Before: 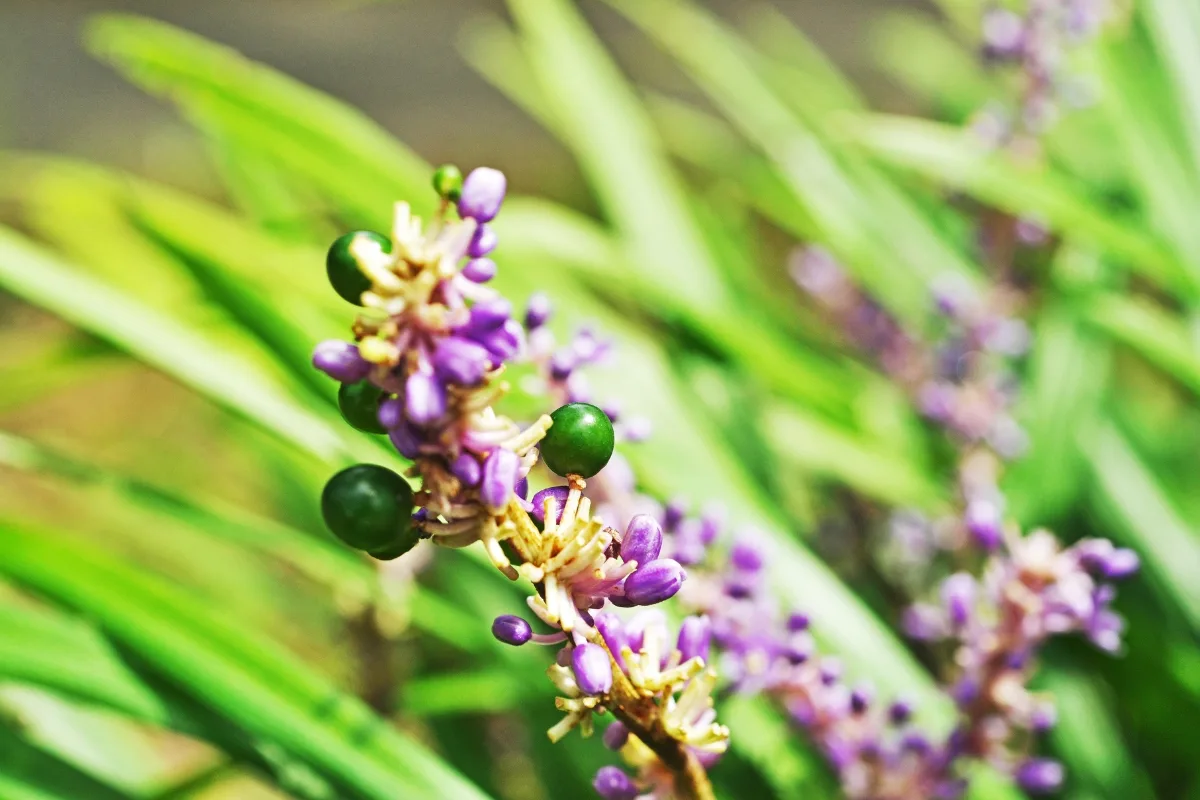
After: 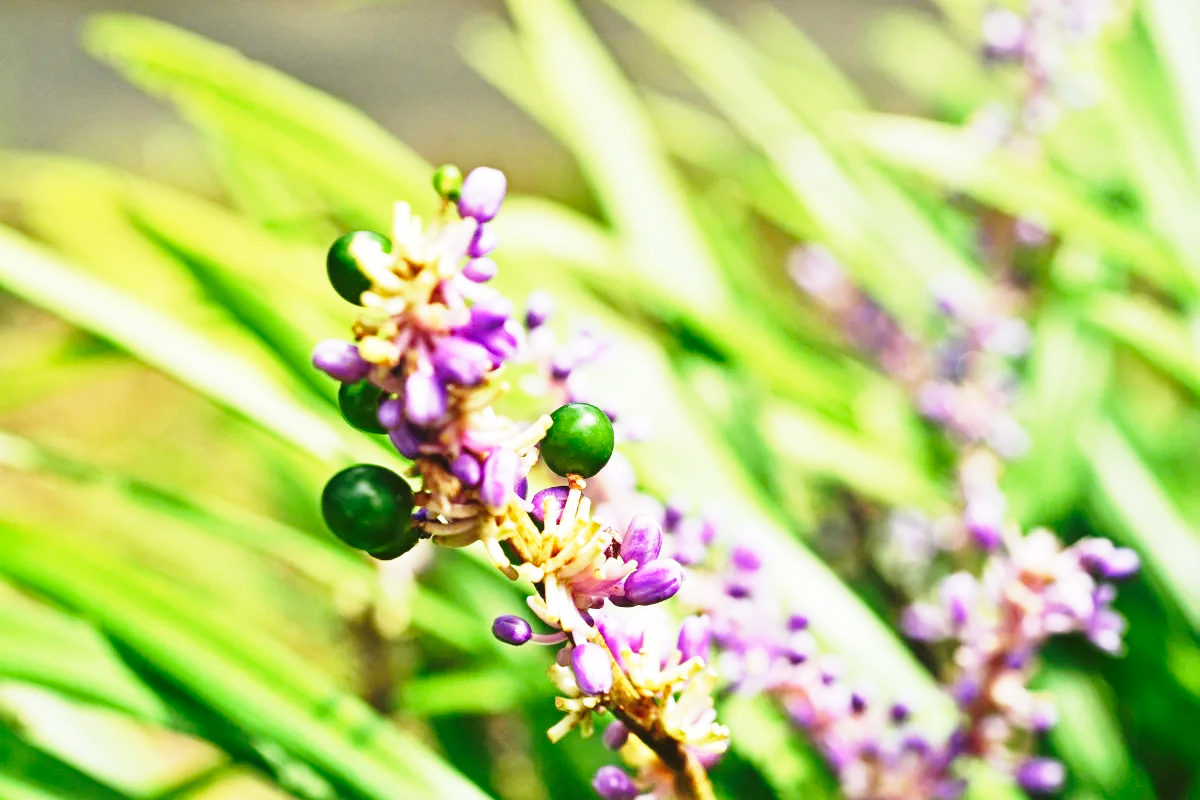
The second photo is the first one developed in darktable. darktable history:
base curve: curves: ch0 [(0, 0) (0.028, 0.03) (0.121, 0.232) (0.46, 0.748) (0.859, 0.968) (1, 1)], exposure shift 0.583, preserve colors none
